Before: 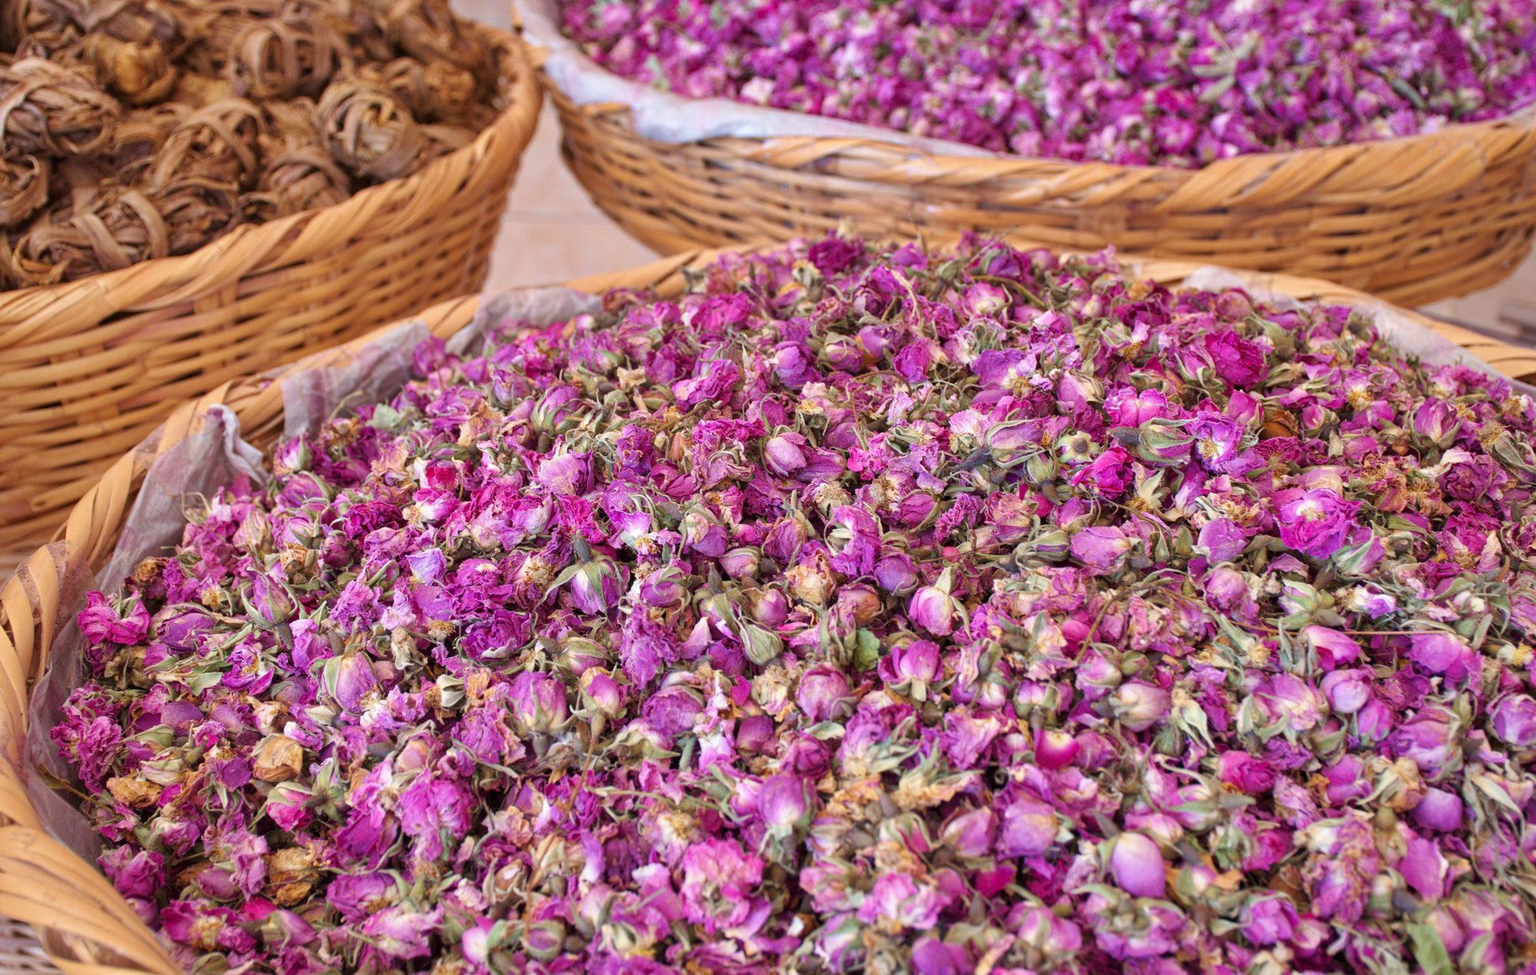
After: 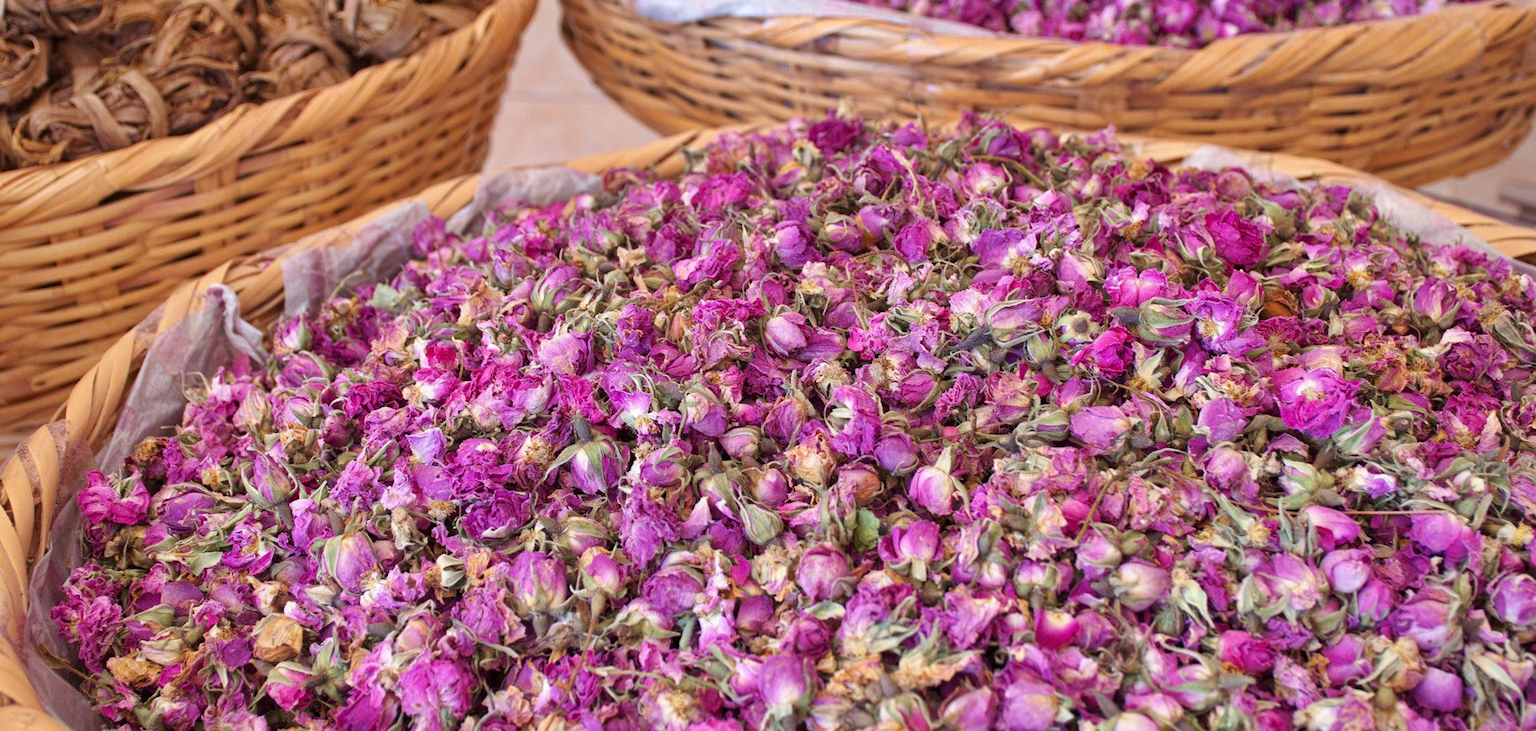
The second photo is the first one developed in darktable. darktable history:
crop and rotate: top 12.379%, bottom 12.506%
